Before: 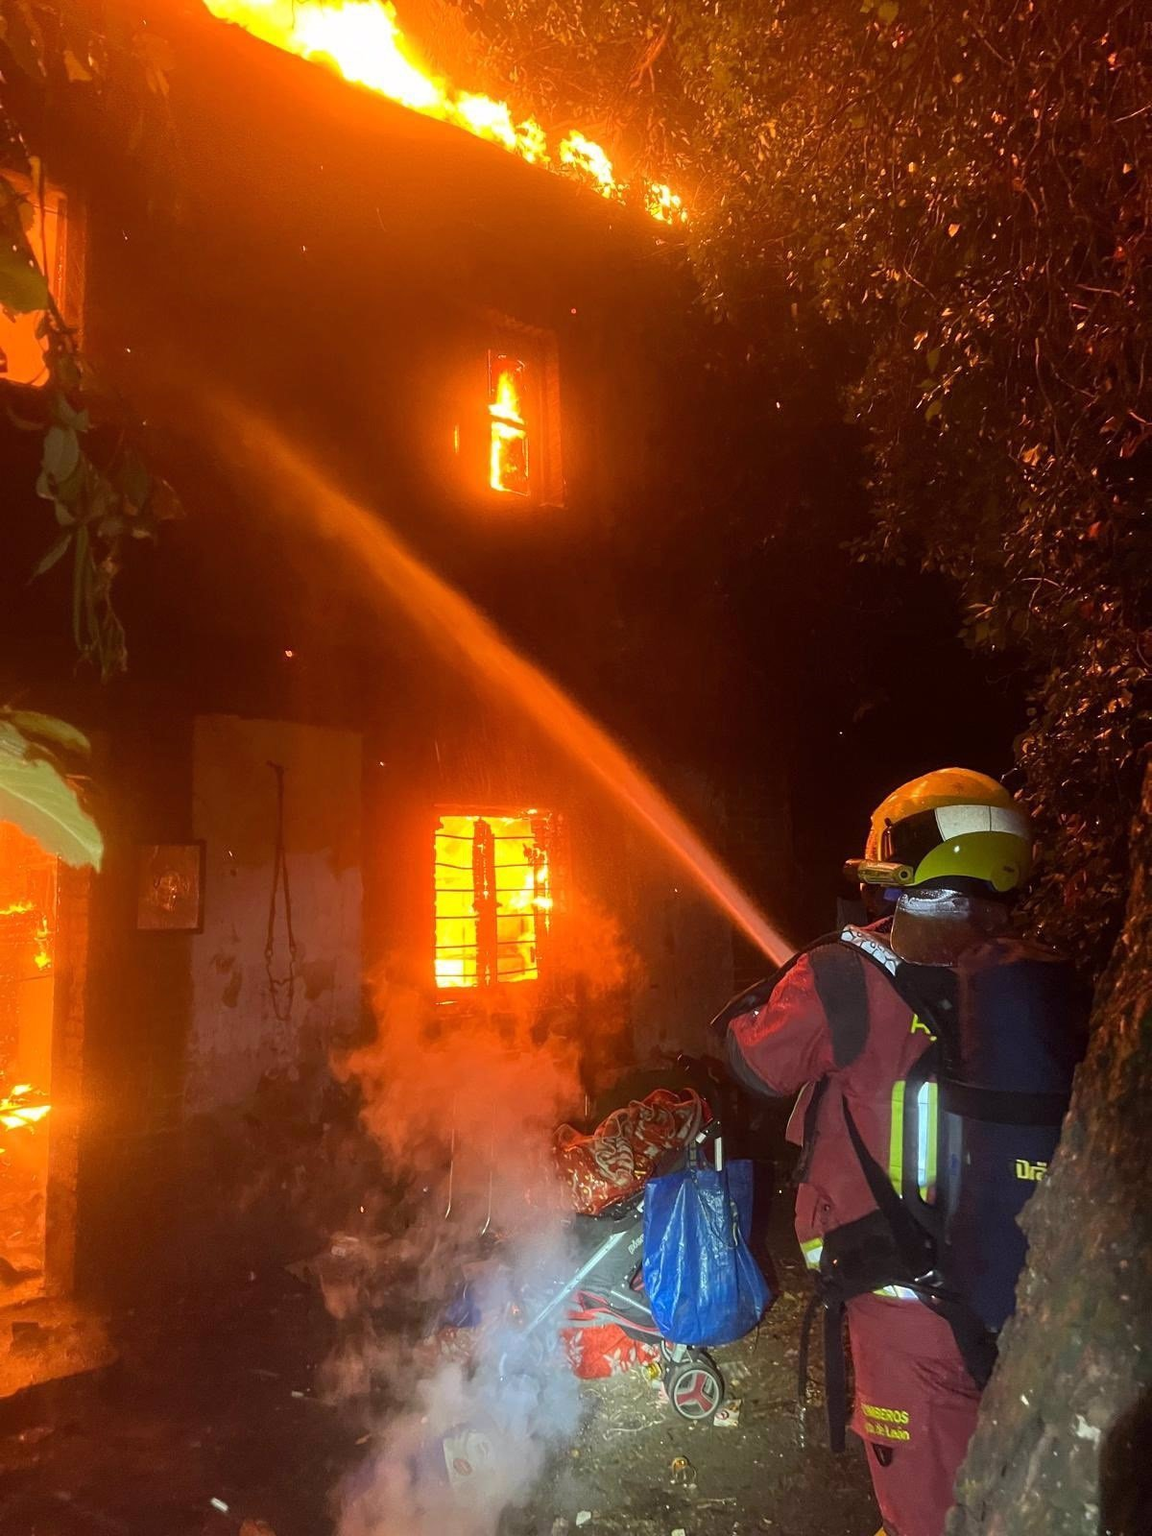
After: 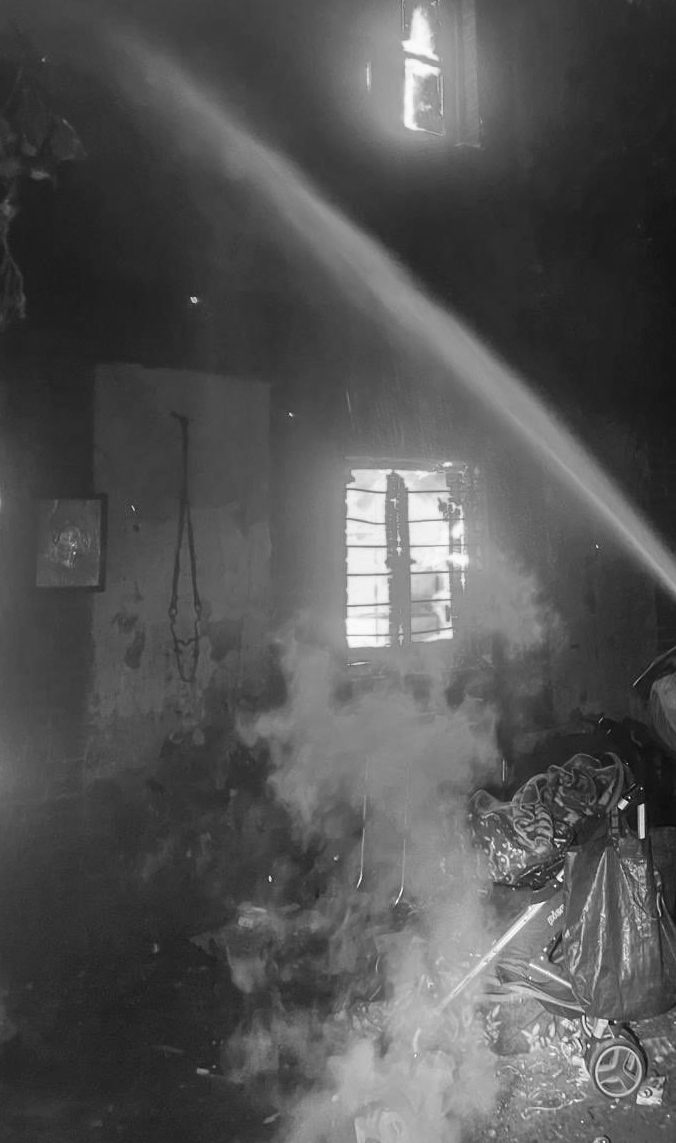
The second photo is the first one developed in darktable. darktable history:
crop: left 8.966%, top 23.852%, right 34.699%, bottom 4.703%
monochrome: on, module defaults
local contrast: mode bilateral grid, contrast 20, coarseness 50, detail 120%, midtone range 0.2
color correction: highlights a* -20.08, highlights b* 9.8, shadows a* -20.4, shadows b* -10.76
color calibration: illuminant as shot in camera, x 0.358, y 0.373, temperature 4628.91 K
